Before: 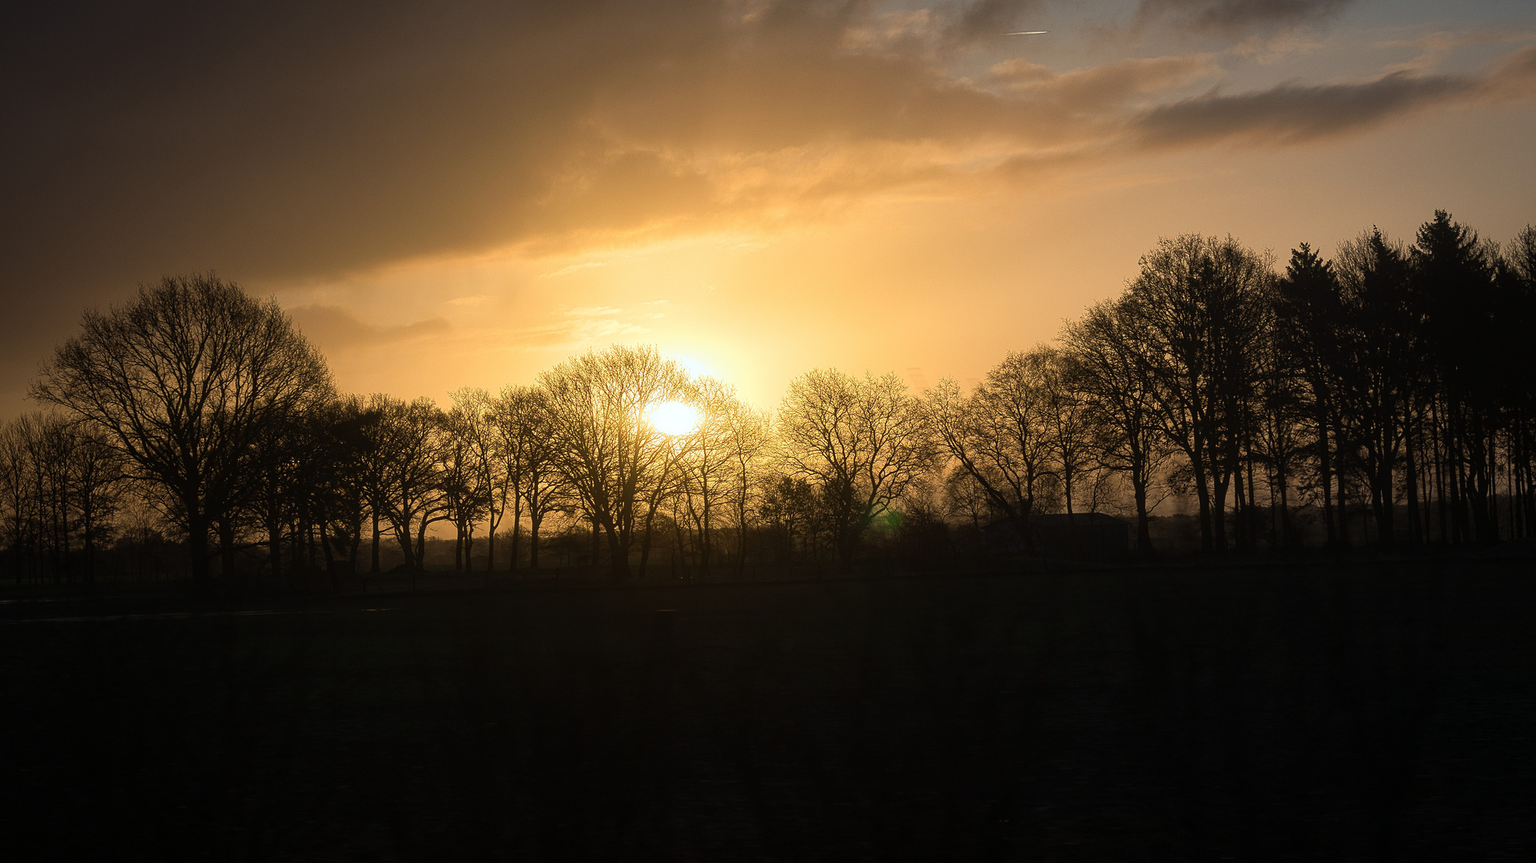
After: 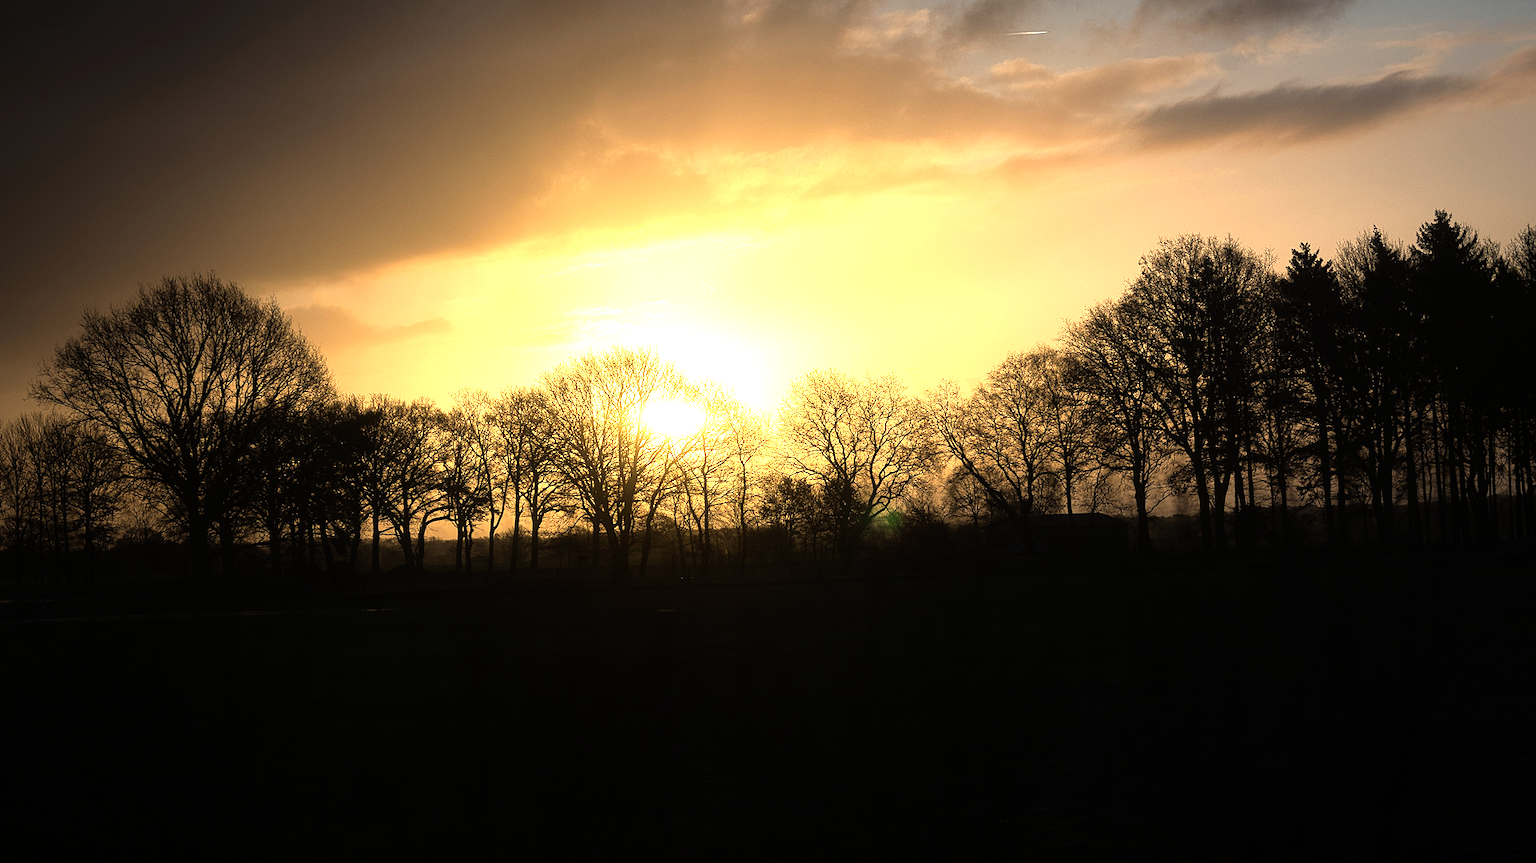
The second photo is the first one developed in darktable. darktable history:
tone equalizer: -8 EV -1.09 EV, -7 EV -1.05 EV, -6 EV -0.889 EV, -5 EV -0.598 EV, -3 EV 0.59 EV, -2 EV 0.862 EV, -1 EV 1.01 EV, +0 EV 1.07 EV
